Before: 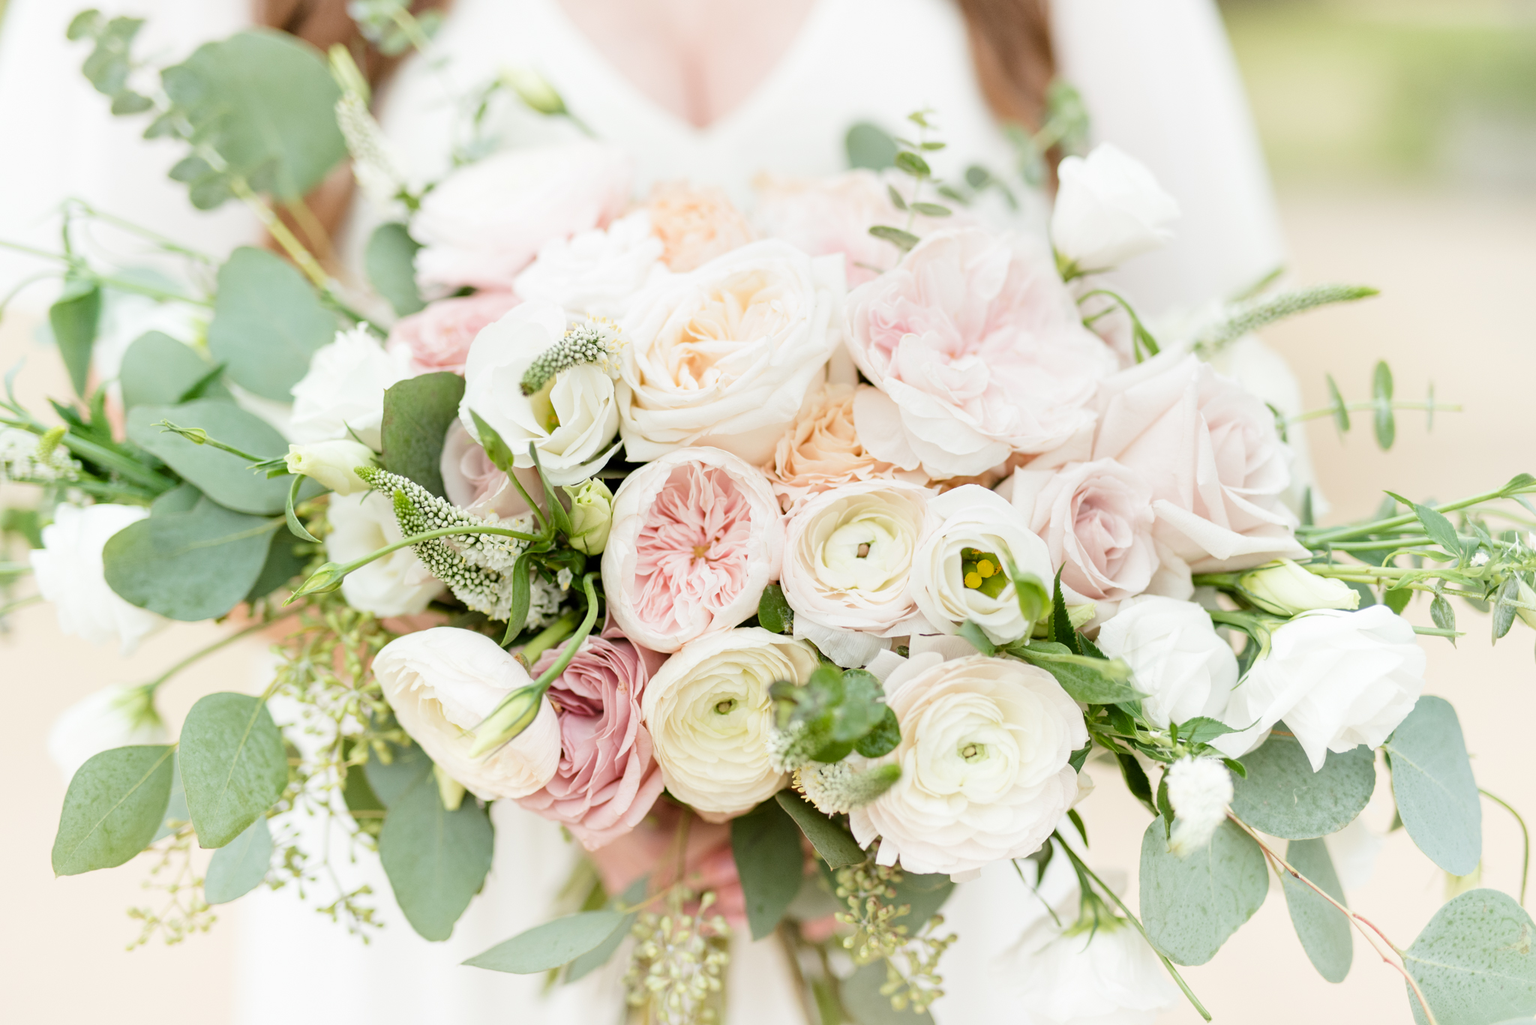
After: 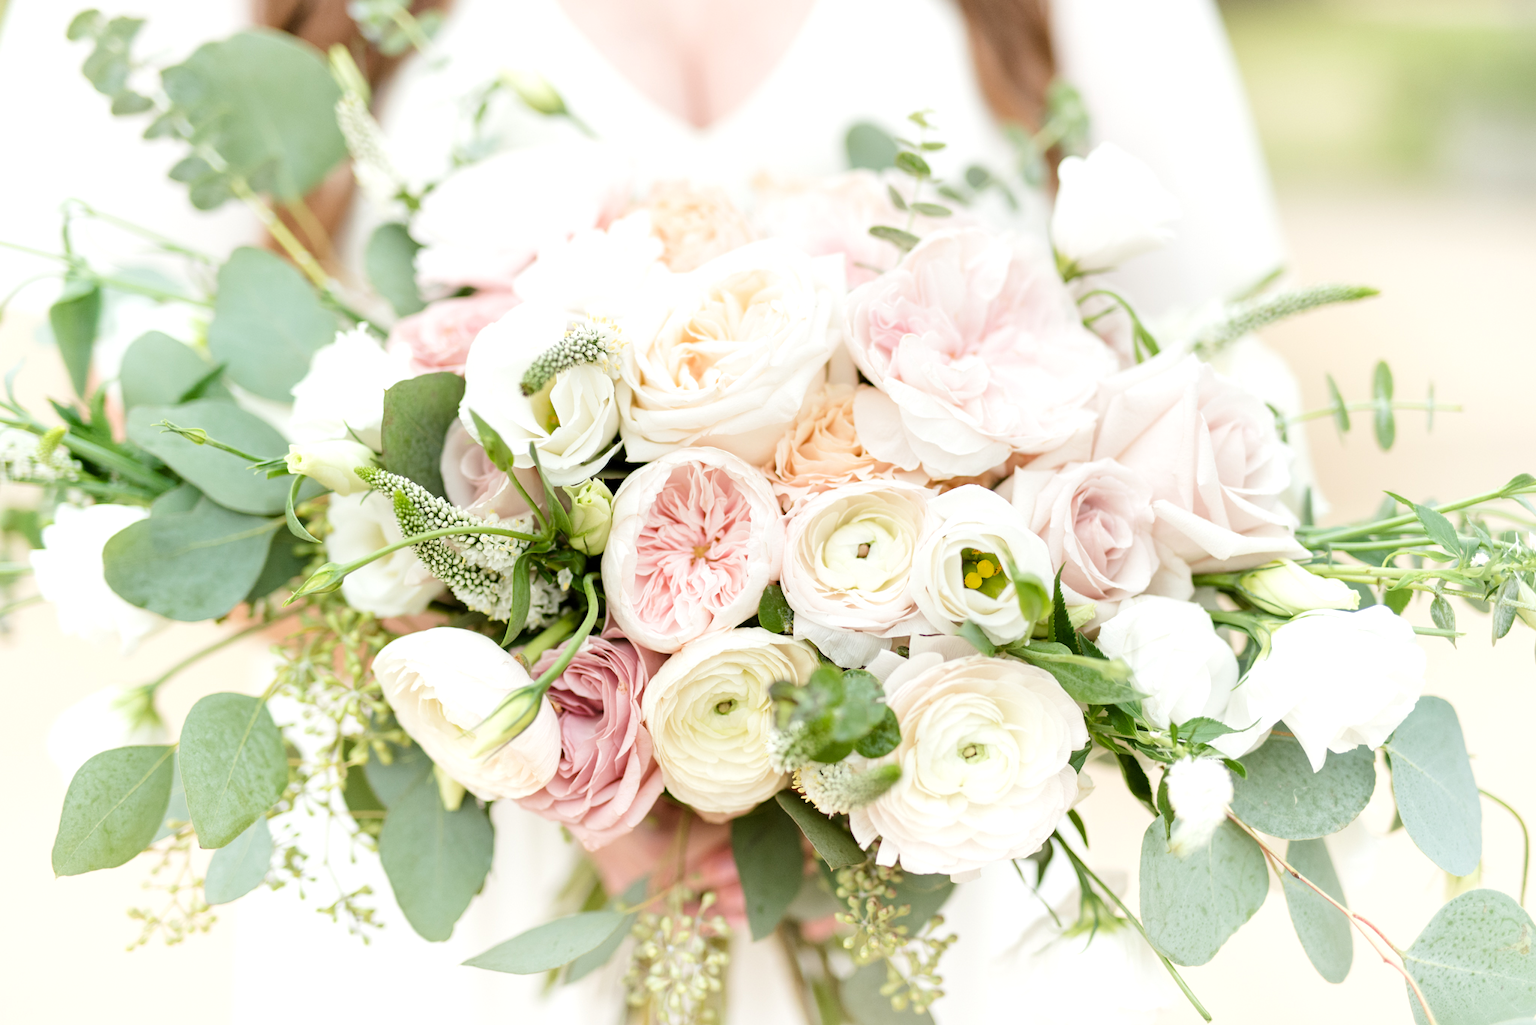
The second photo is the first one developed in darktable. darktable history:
exposure: exposure 0.216 EV, compensate highlight preservation false
tone equalizer: edges refinement/feathering 500, mask exposure compensation -1.57 EV, preserve details no
